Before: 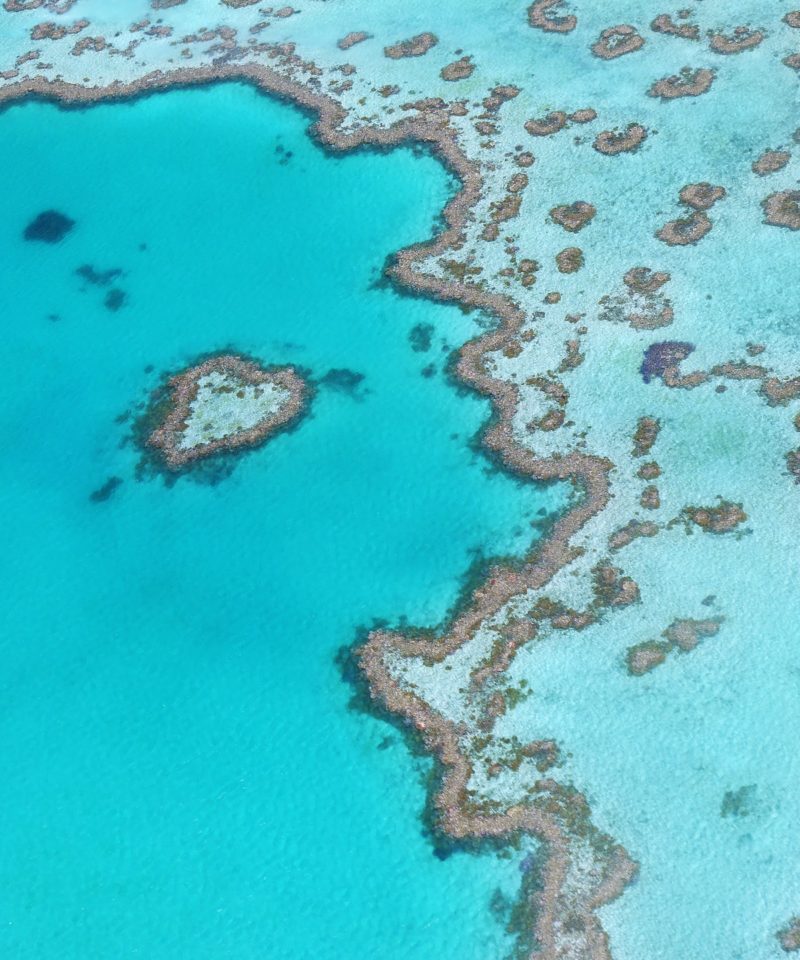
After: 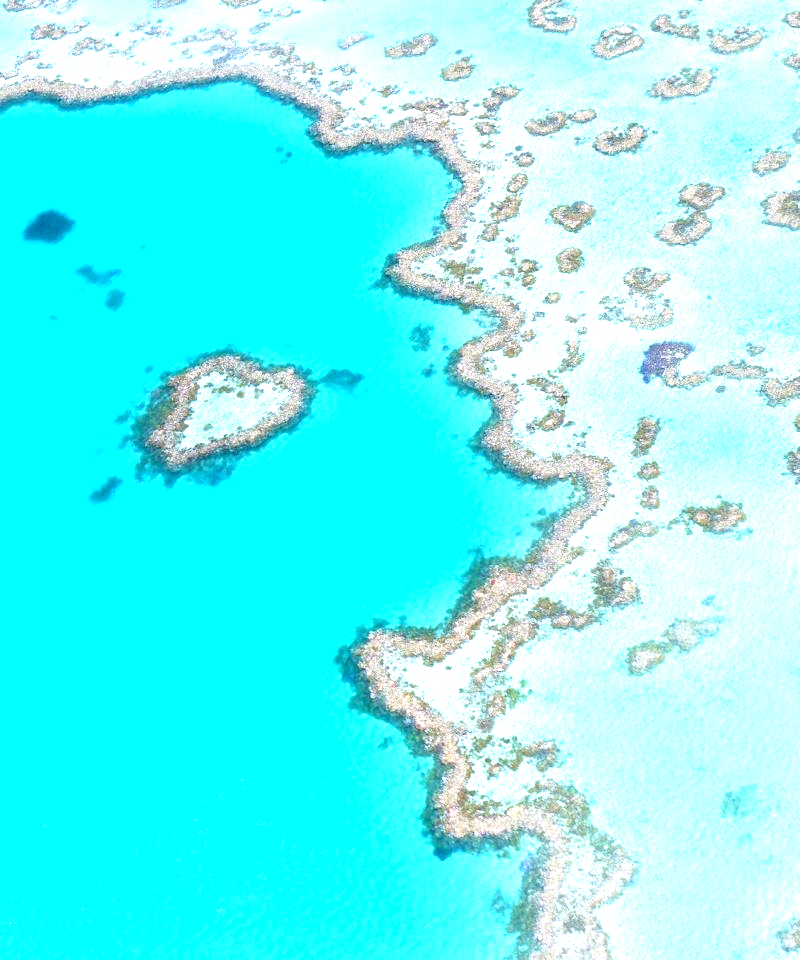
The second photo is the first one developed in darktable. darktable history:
exposure: black level correction 0.009, exposure 1.429 EV, compensate highlight preservation false
